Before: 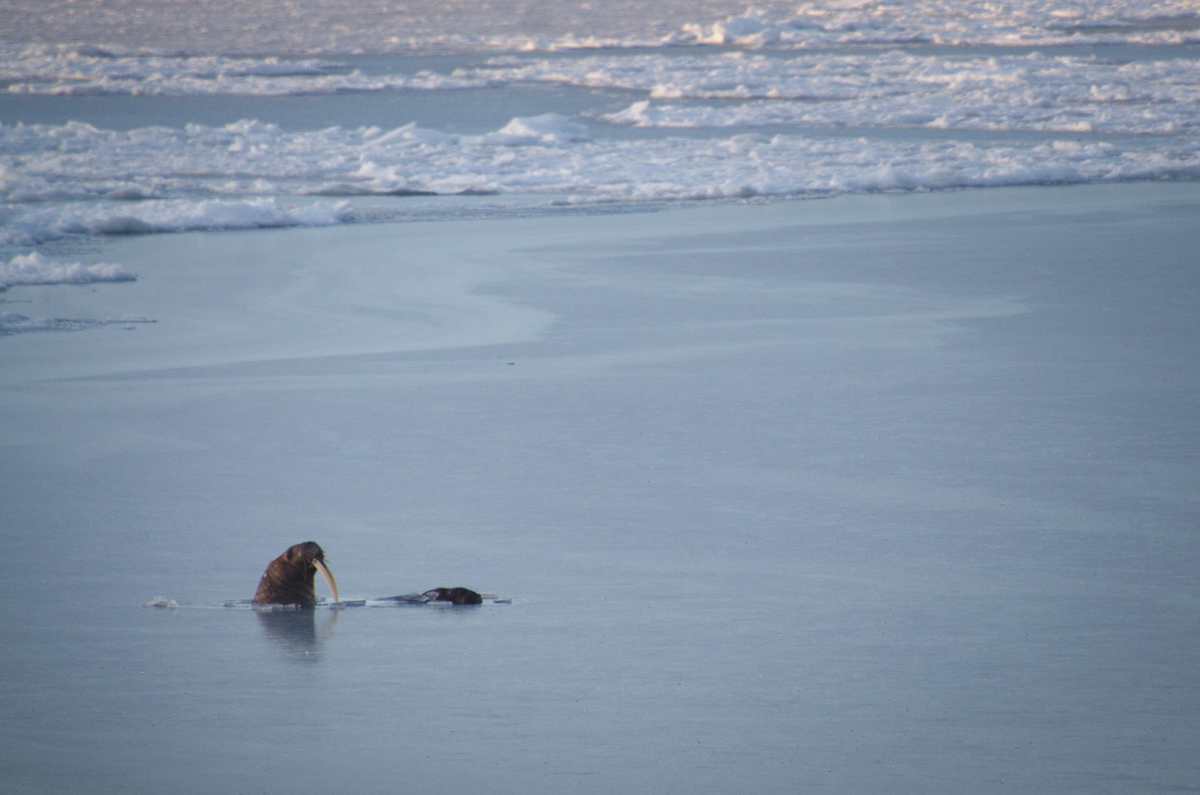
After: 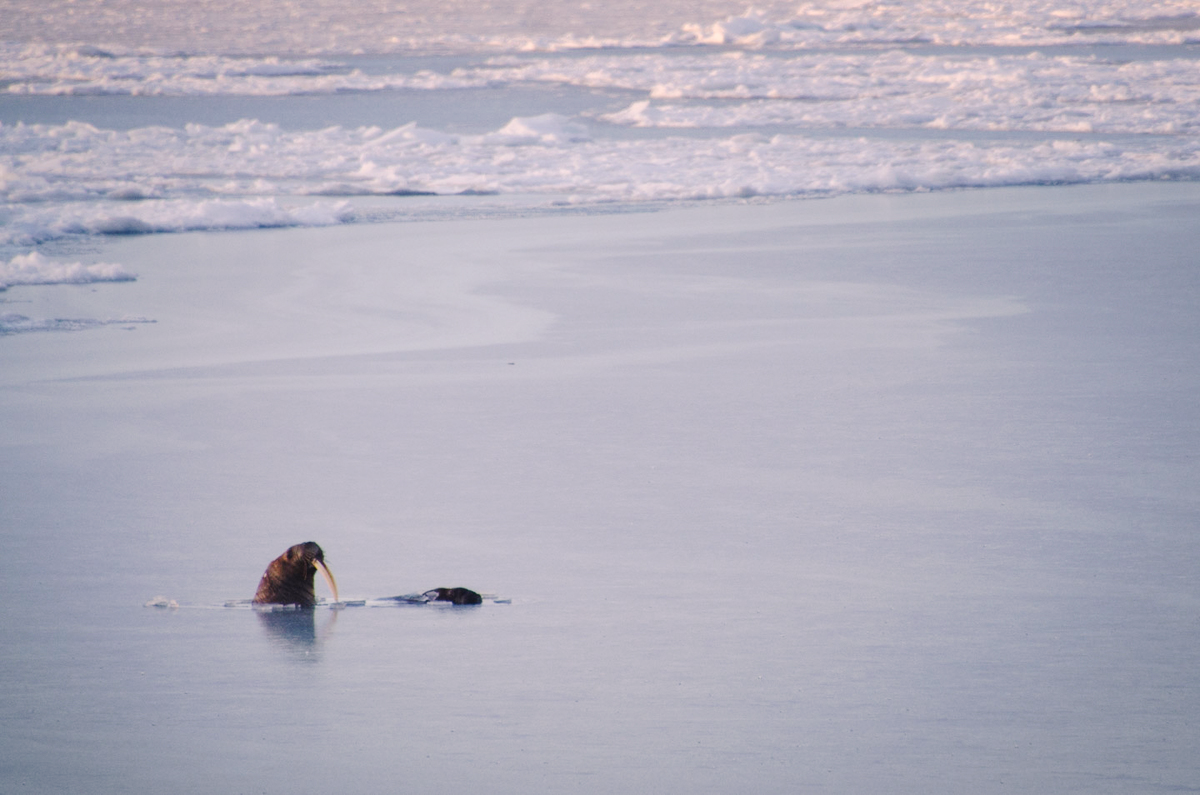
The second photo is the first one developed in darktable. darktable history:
color correction: highlights a* 7.29, highlights b* 4.04
tone curve: curves: ch0 [(0, 0) (0.003, 0.014) (0.011, 0.017) (0.025, 0.023) (0.044, 0.035) (0.069, 0.04) (0.1, 0.062) (0.136, 0.099) (0.177, 0.152) (0.224, 0.214) (0.277, 0.291) (0.335, 0.383) (0.399, 0.487) (0.468, 0.581) (0.543, 0.662) (0.623, 0.738) (0.709, 0.802) (0.801, 0.871) (0.898, 0.936) (1, 1)], preserve colors none
